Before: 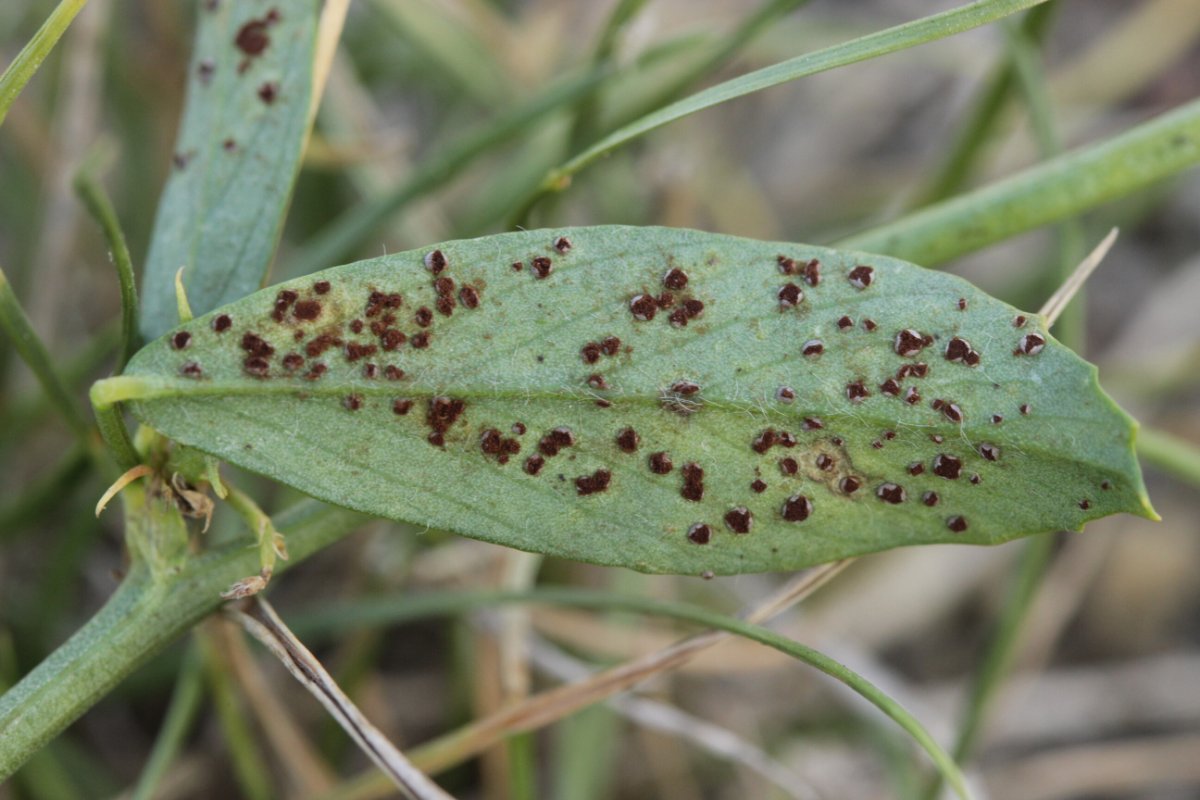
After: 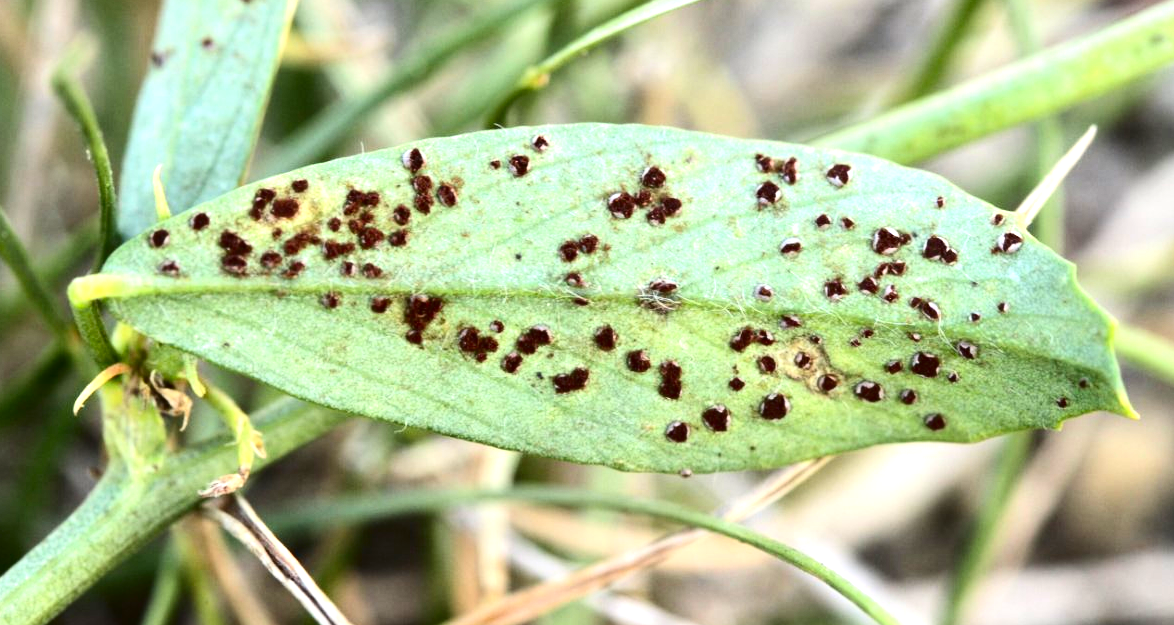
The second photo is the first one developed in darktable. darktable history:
crop and rotate: left 1.885%, top 12.855%, right 0.233%, bottom 8.997%
exposure: black level correction 0, exposure 1.382 EV, compensate highlight preservation false
contrast brightness saturation: contrast 0.24, brightness -0.237, saturation 0.145
